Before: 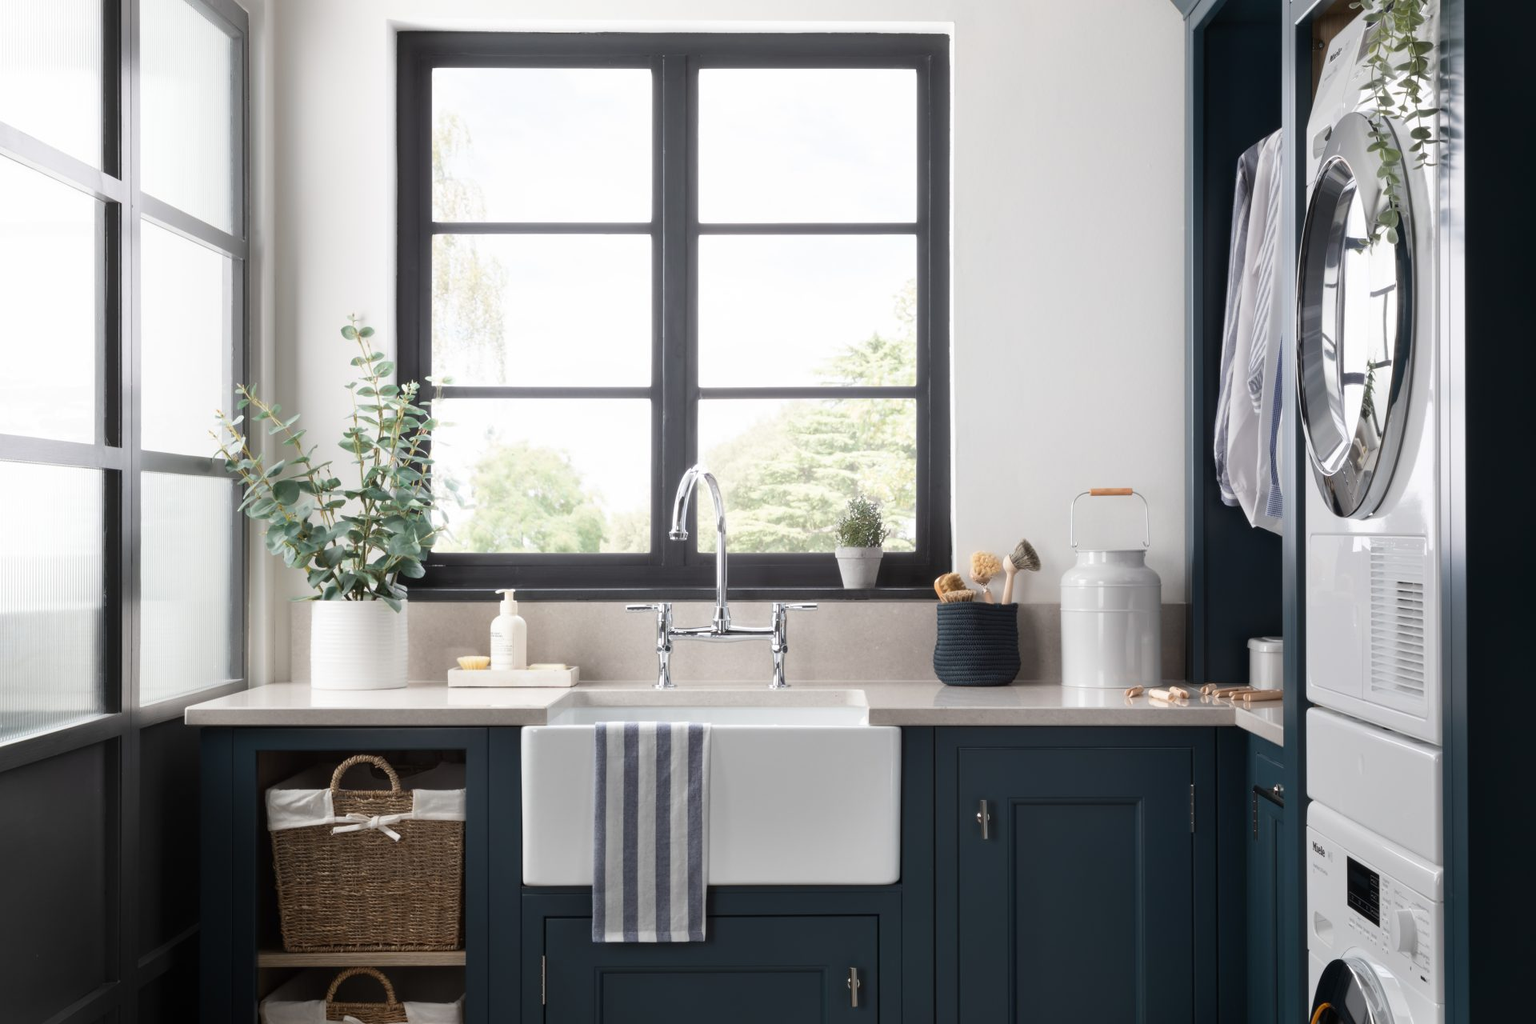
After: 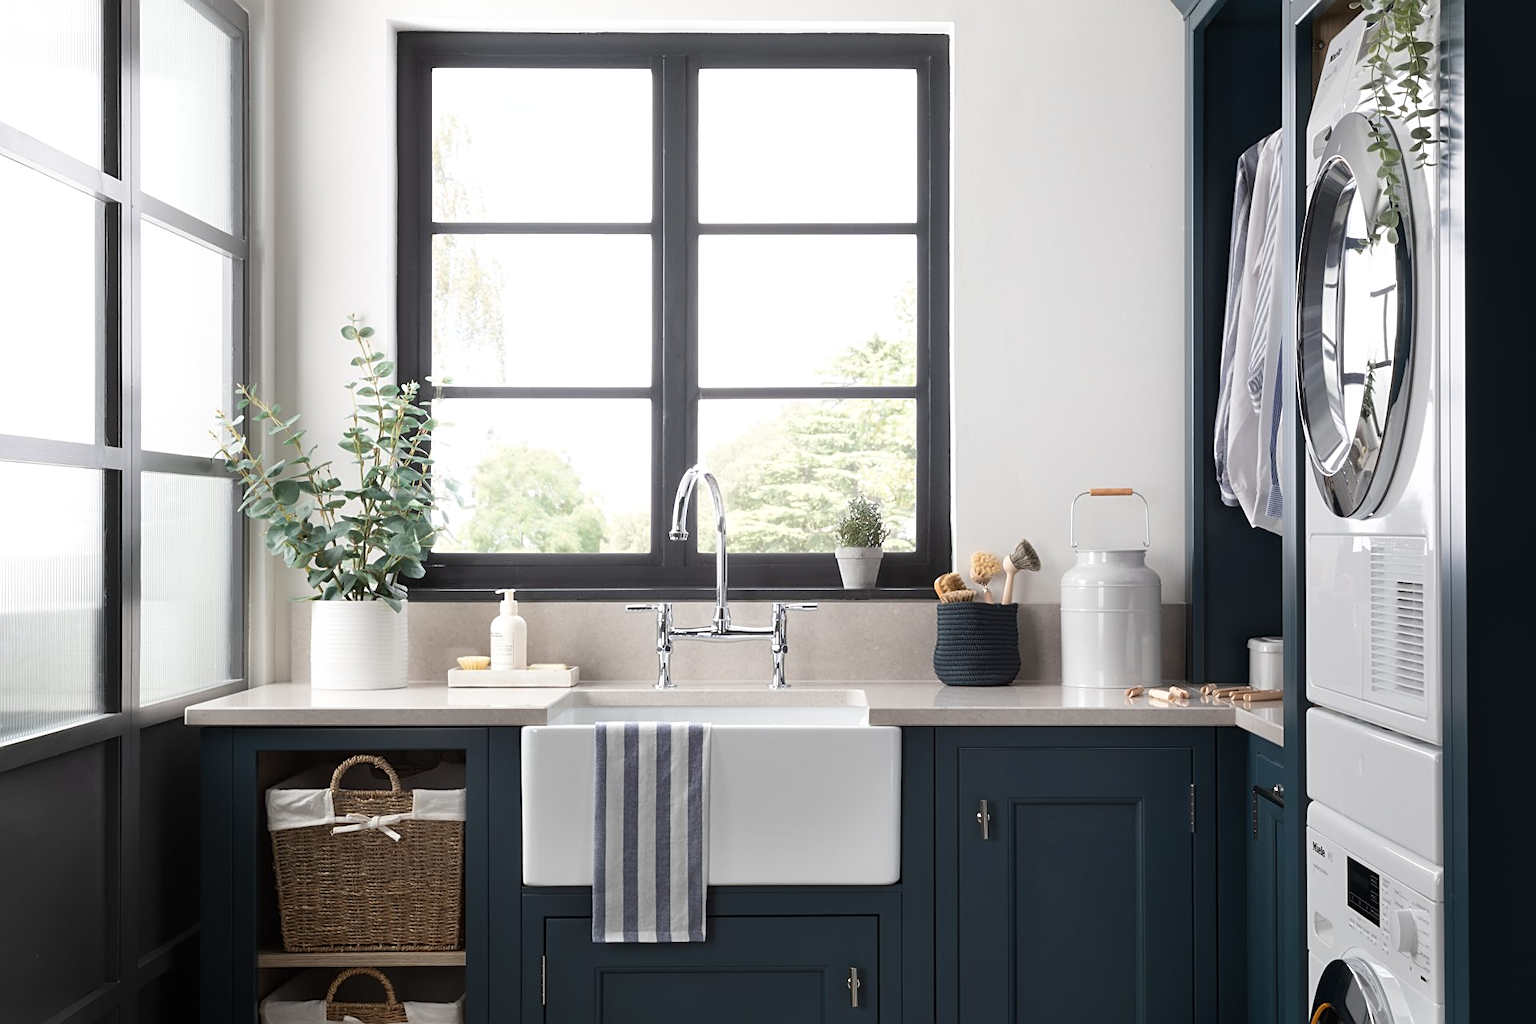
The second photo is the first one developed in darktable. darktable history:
sharpen: on, module defaults
exposure: exposure 0.081 EV, compensate highlight preservation false
